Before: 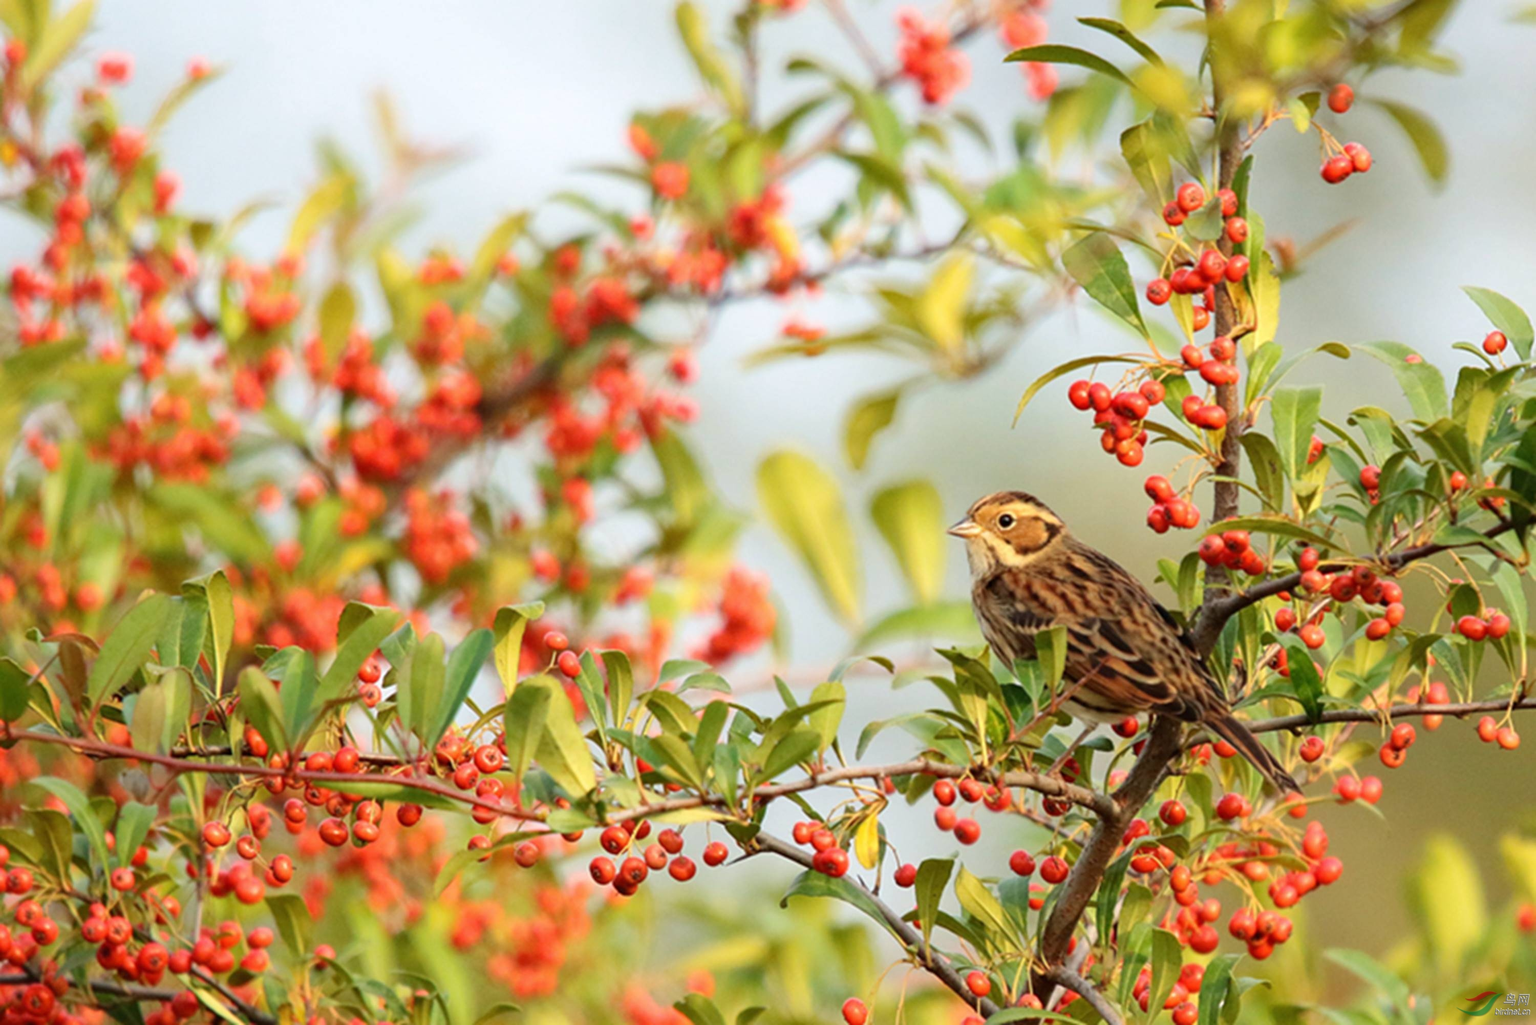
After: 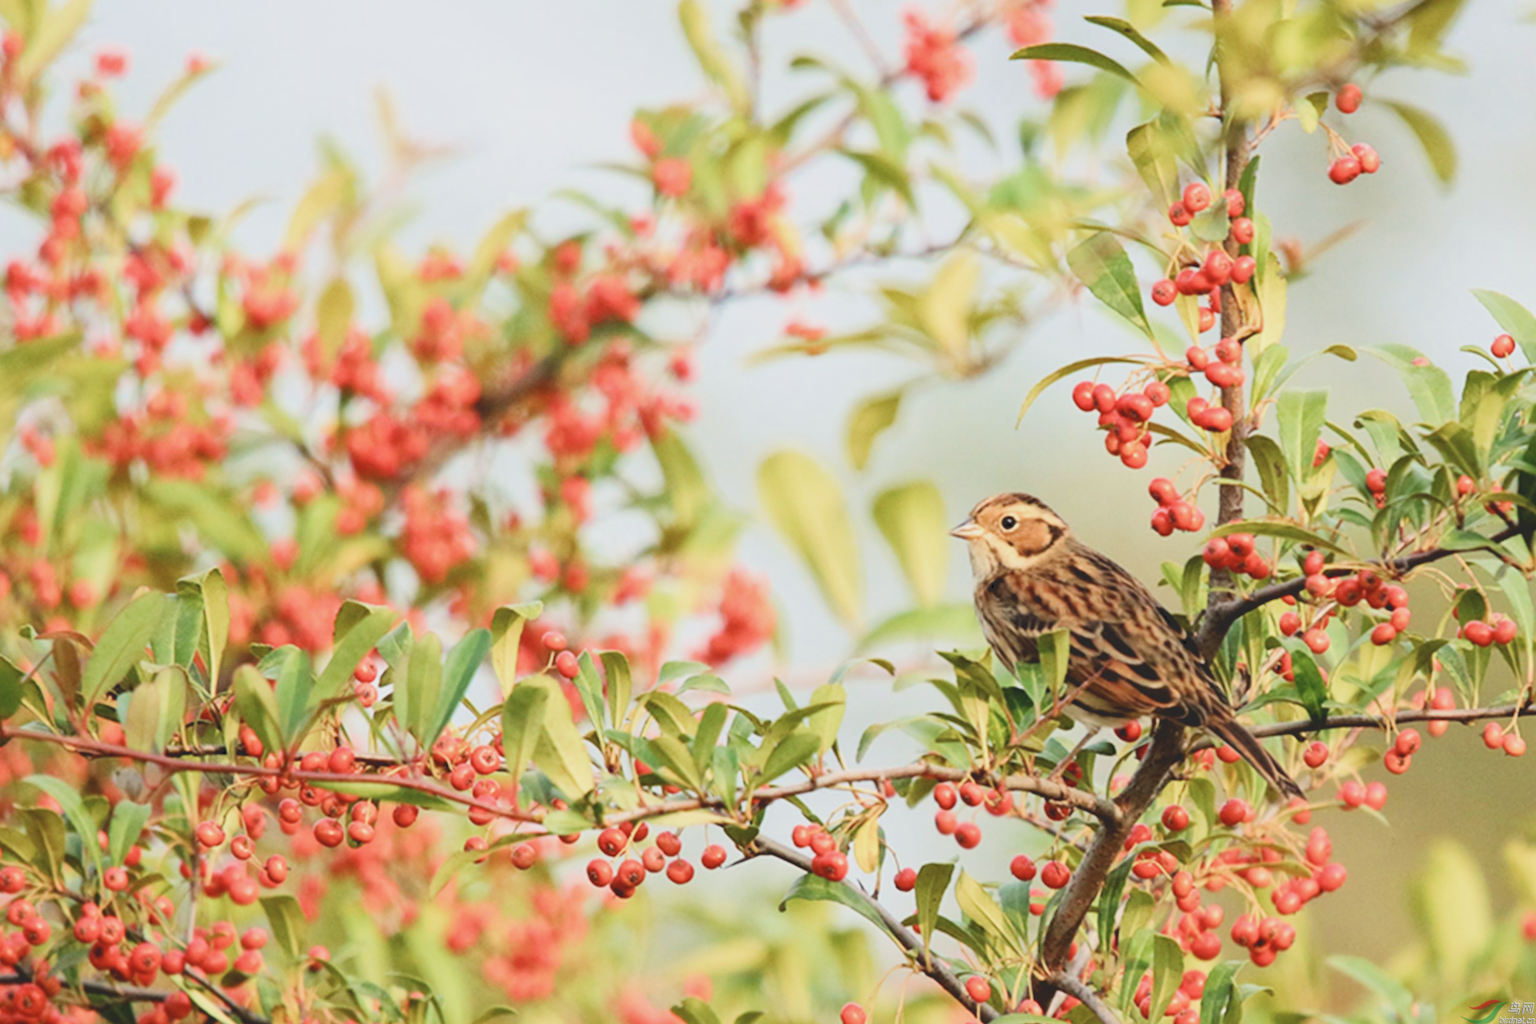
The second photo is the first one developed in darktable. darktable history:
filmic rgb: black relative exposure -7.65 EV, white relative exposure 4.56 EV, hardness 3.61, add noise in highlights 0.001, preserve chrominance max RGB, color science v3 (2019), use custom middle-gray values true, contrast in highlights soft
crop and rotate: angle -0.327°
tone curve: curves: ch0 [(0, 0) (0.003, 0.156) (0.011, 0.156) (0.025, 0.161) (0.044, 0.164) (0.069, 0.178) (0.1, 0.201) (0.136, 0.229) (0.177, 0.263) (0.224, 0.301) (0.277, 0.355) (0.335, 0.415) (0.399, 0.48) (0.468, 0.561) (0.543, 0.647) (0.623, 0.735) (0.709, 0.819) (0.801, 0.893) (0.898, 0.953) (1, 1)], color space Lab, independent channels, preserve colors none
local contrast: mode bilateral grid, contrast 9, coarseness 24, detail 115%, midtone range 0.2
